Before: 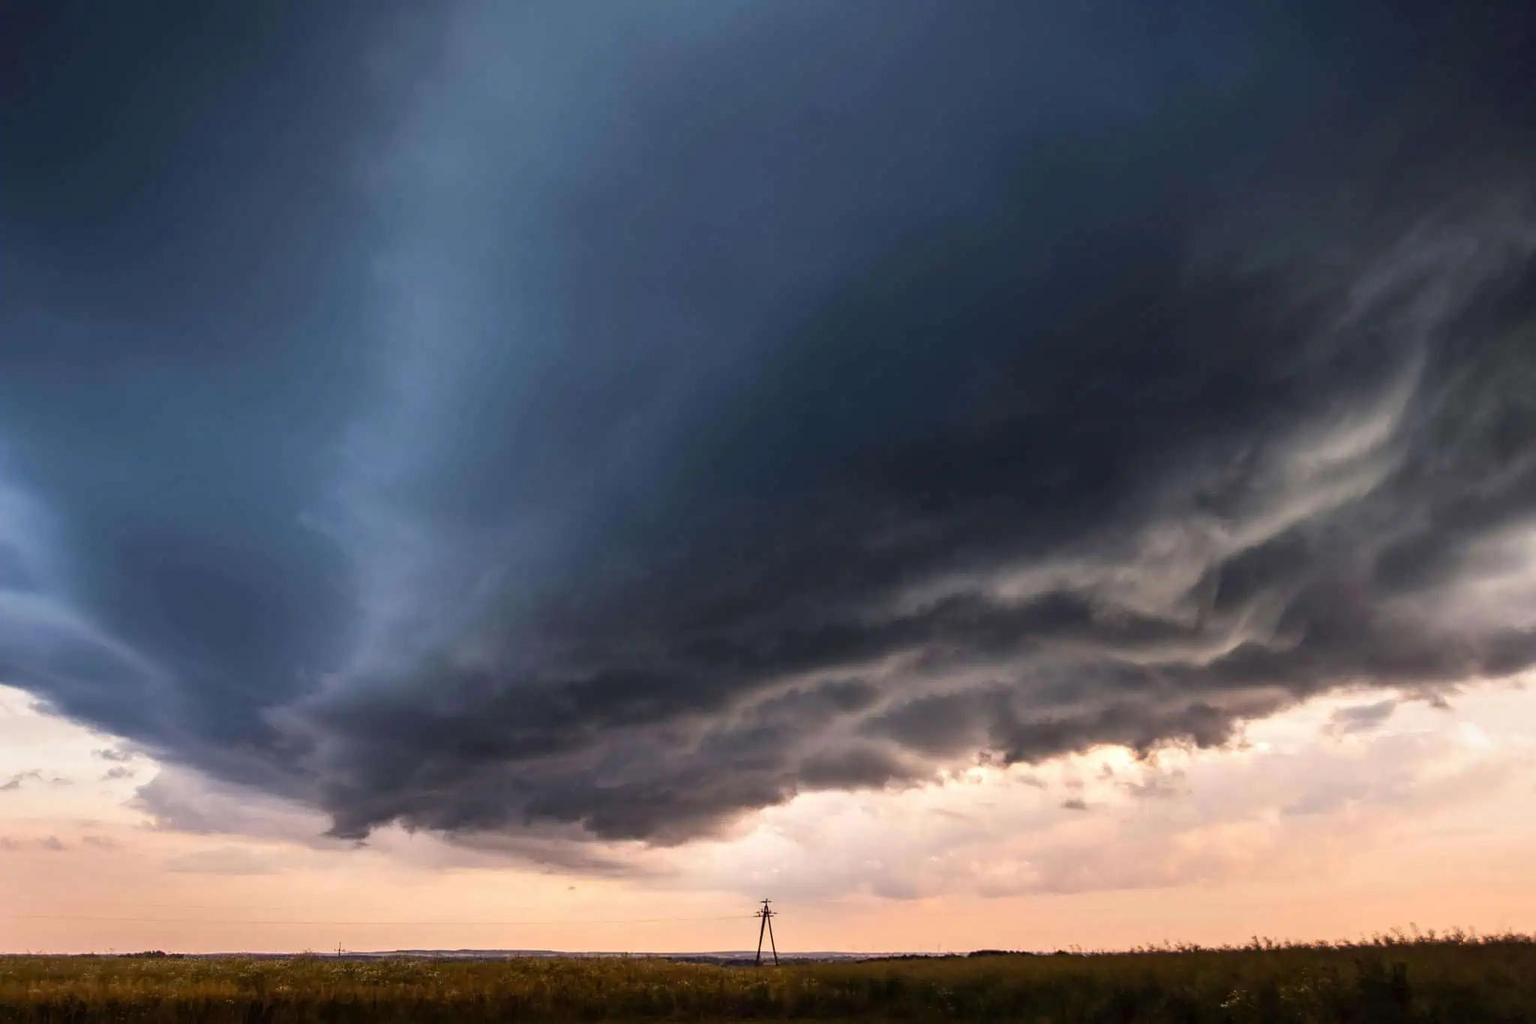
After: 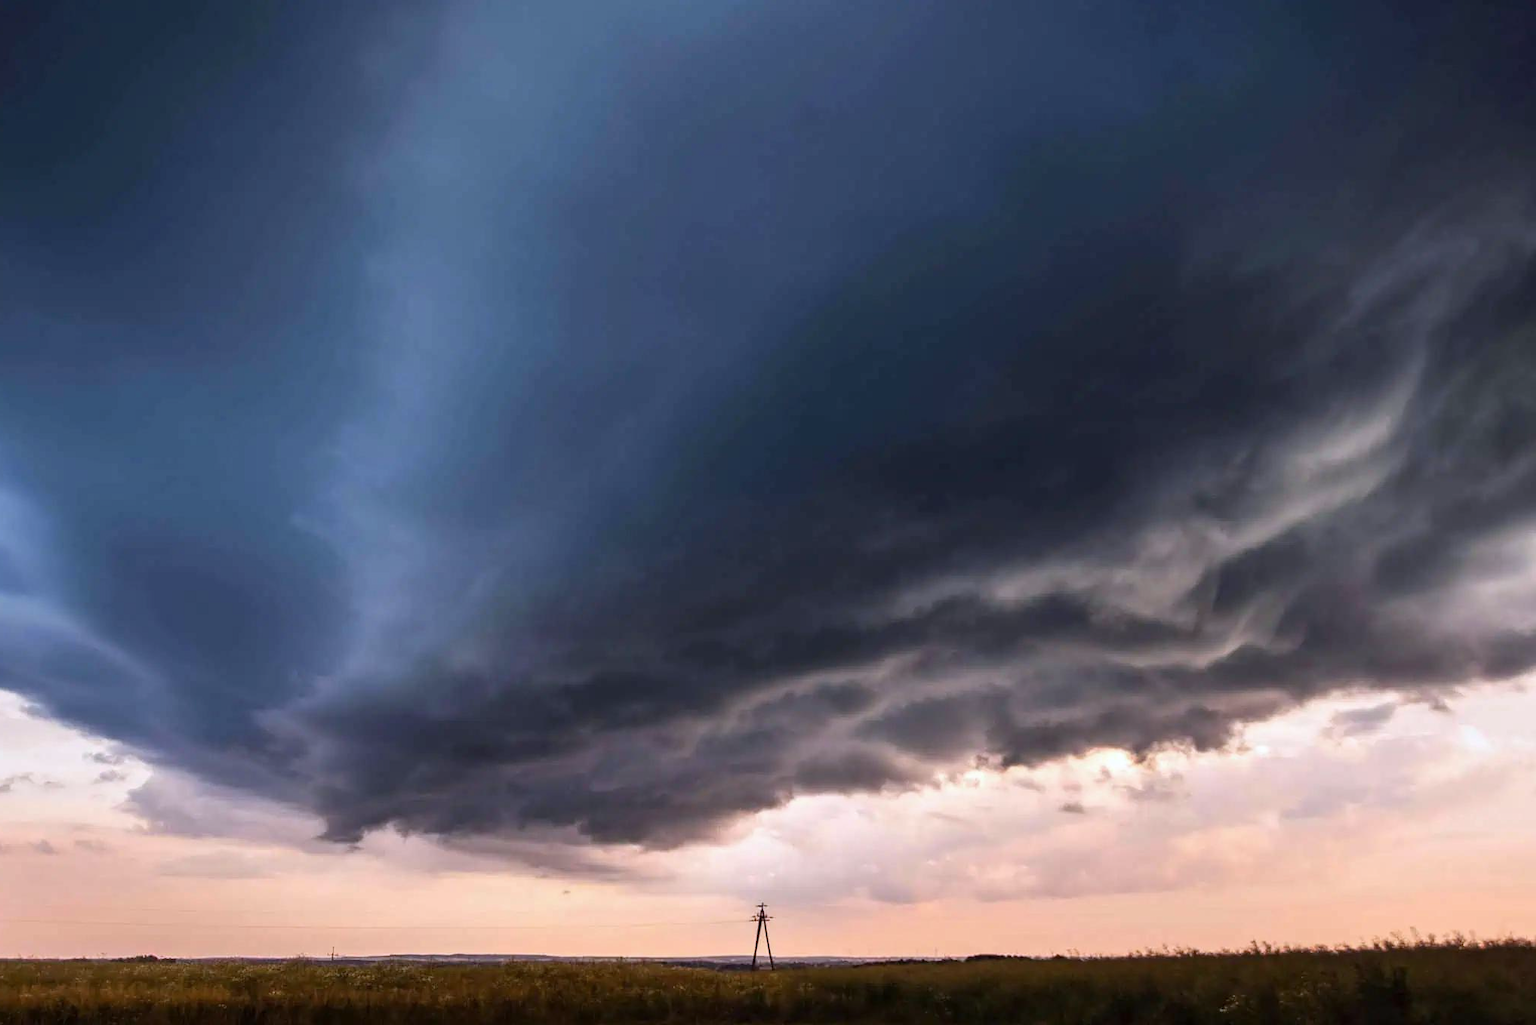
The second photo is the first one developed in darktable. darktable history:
crop and rotate: left 0.614%, top 0.179%, bottom 0.309%
color calibration: illuminant as shot in camera, x 0.358, y 0.373, temperature 4628.91 K
